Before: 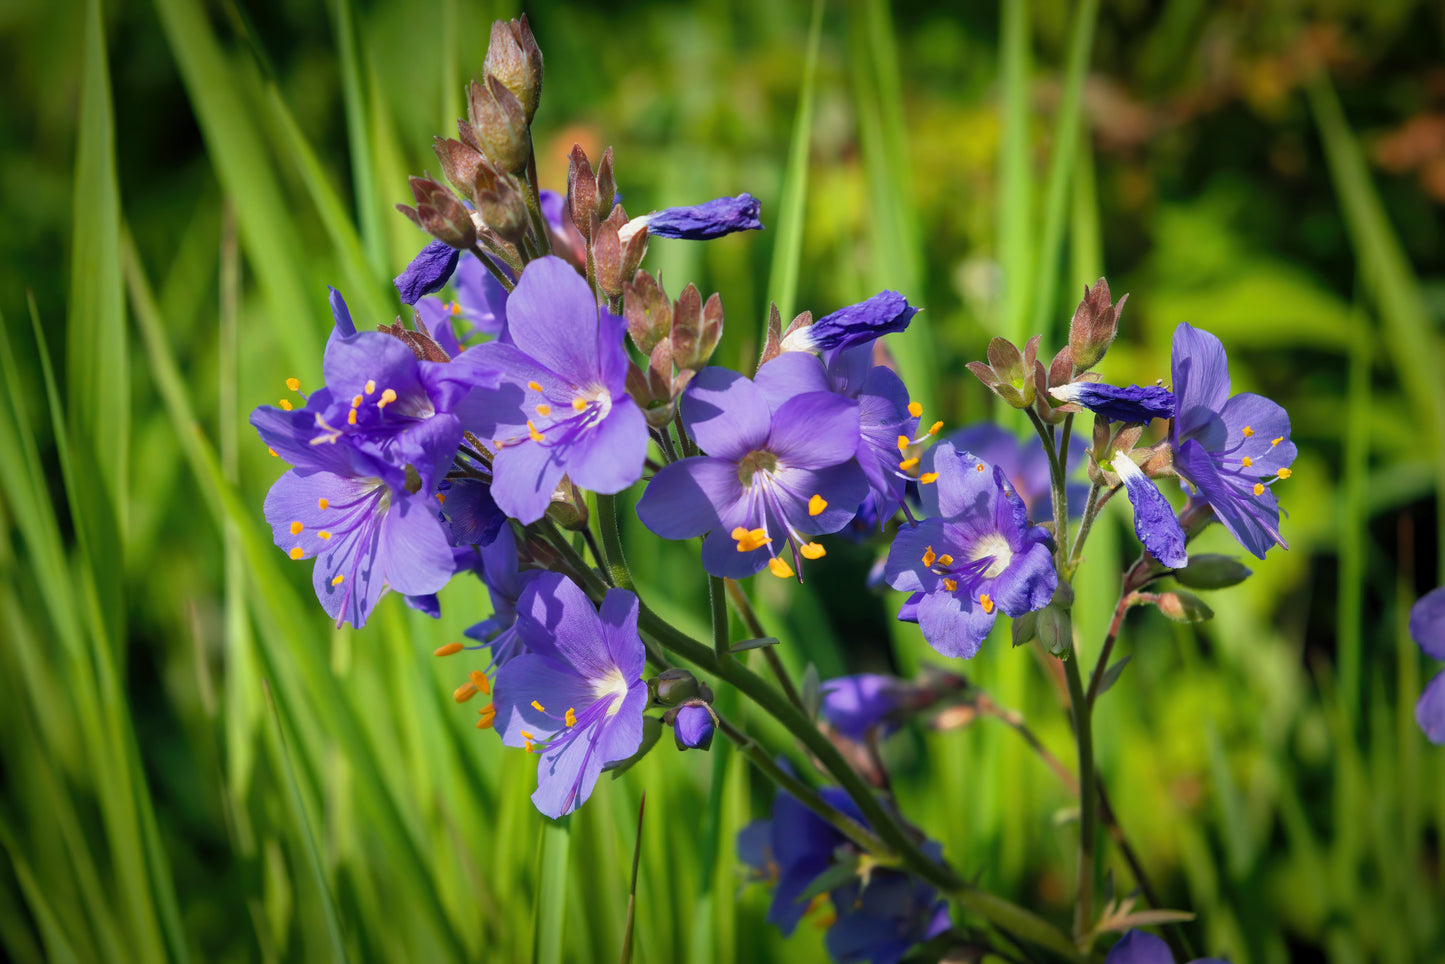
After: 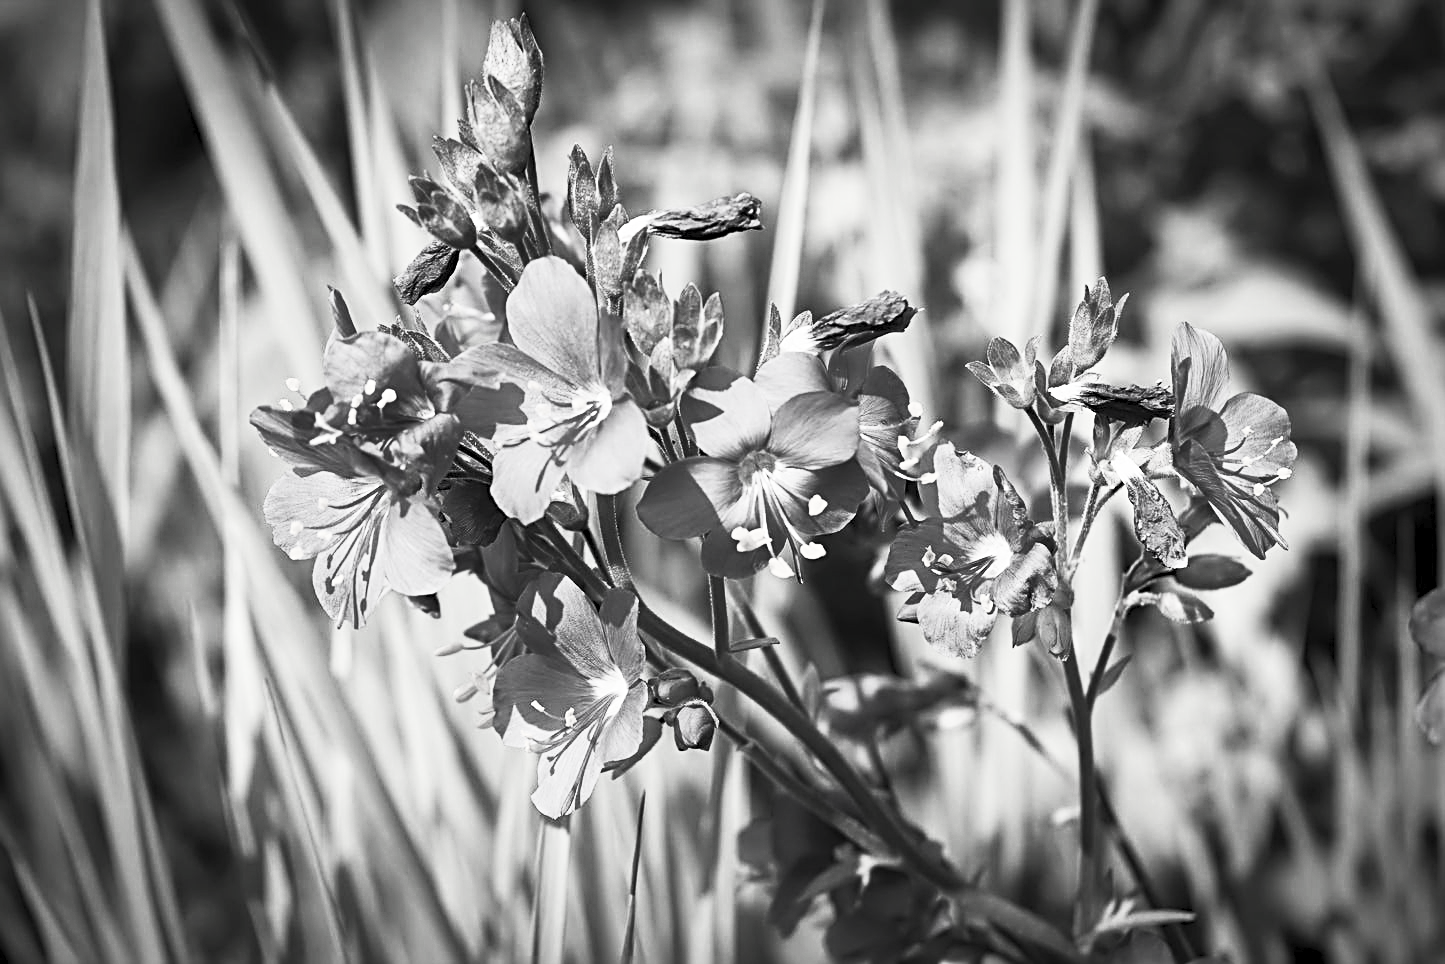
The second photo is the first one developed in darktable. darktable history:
sharpen: radius 2.842, amount 0.724
contrast brightness saturation: contrast 0.528, brightness 0.464, saturation -0.987
